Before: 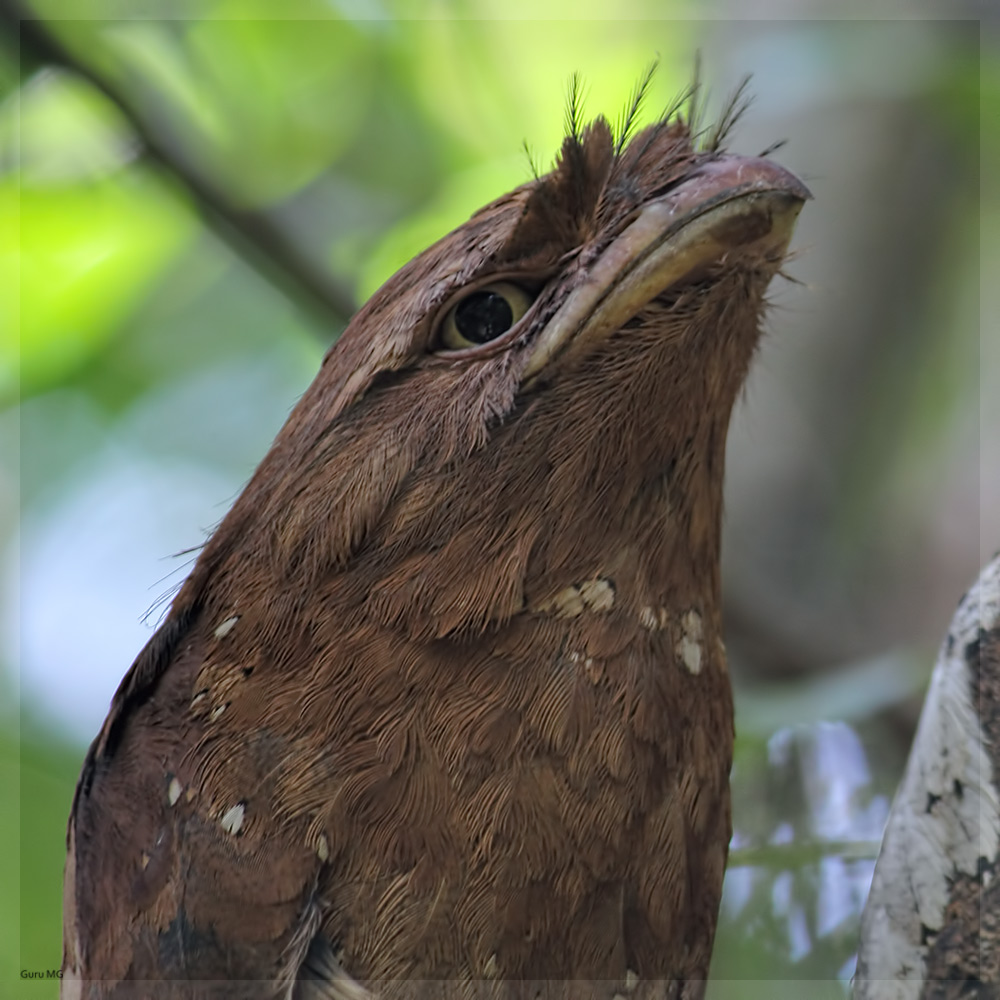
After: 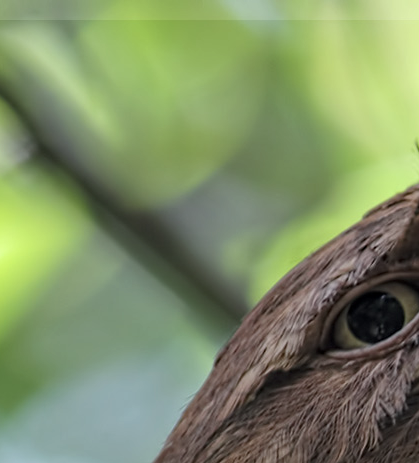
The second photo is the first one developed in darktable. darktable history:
color correction: saturation 0.8
crop and rotate: left 10.817%, top 0.062%, right 47.194%, bottom 53.626%
local contrast: highlights 100%, shadows 100%, detail 120%, midtone range 0.2
